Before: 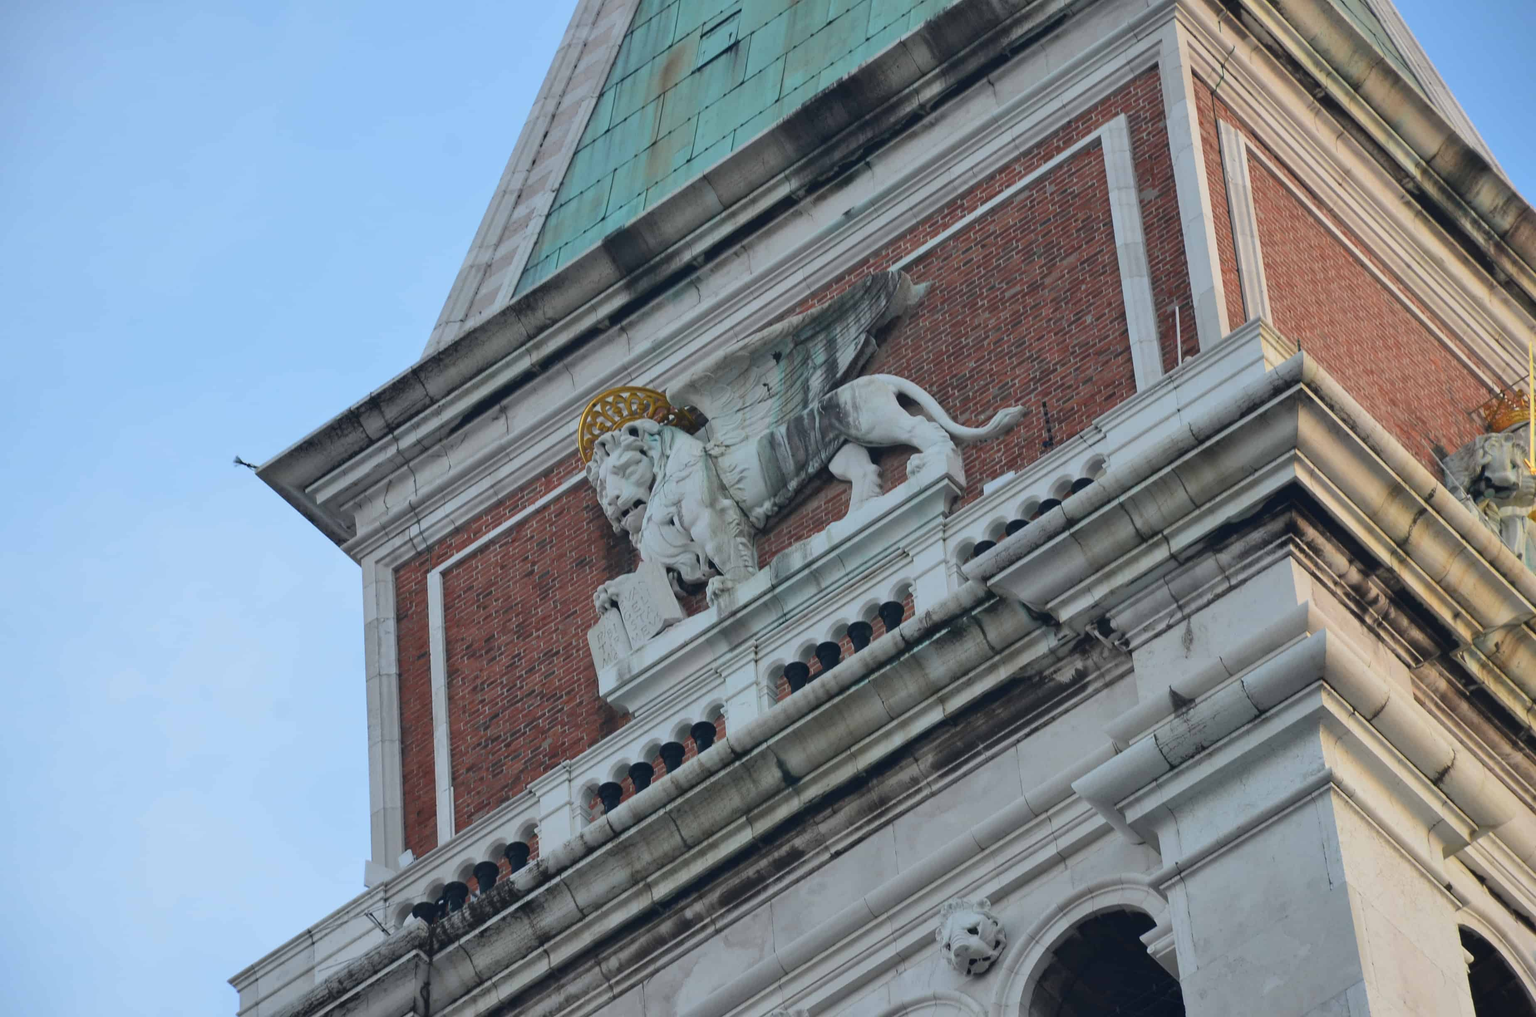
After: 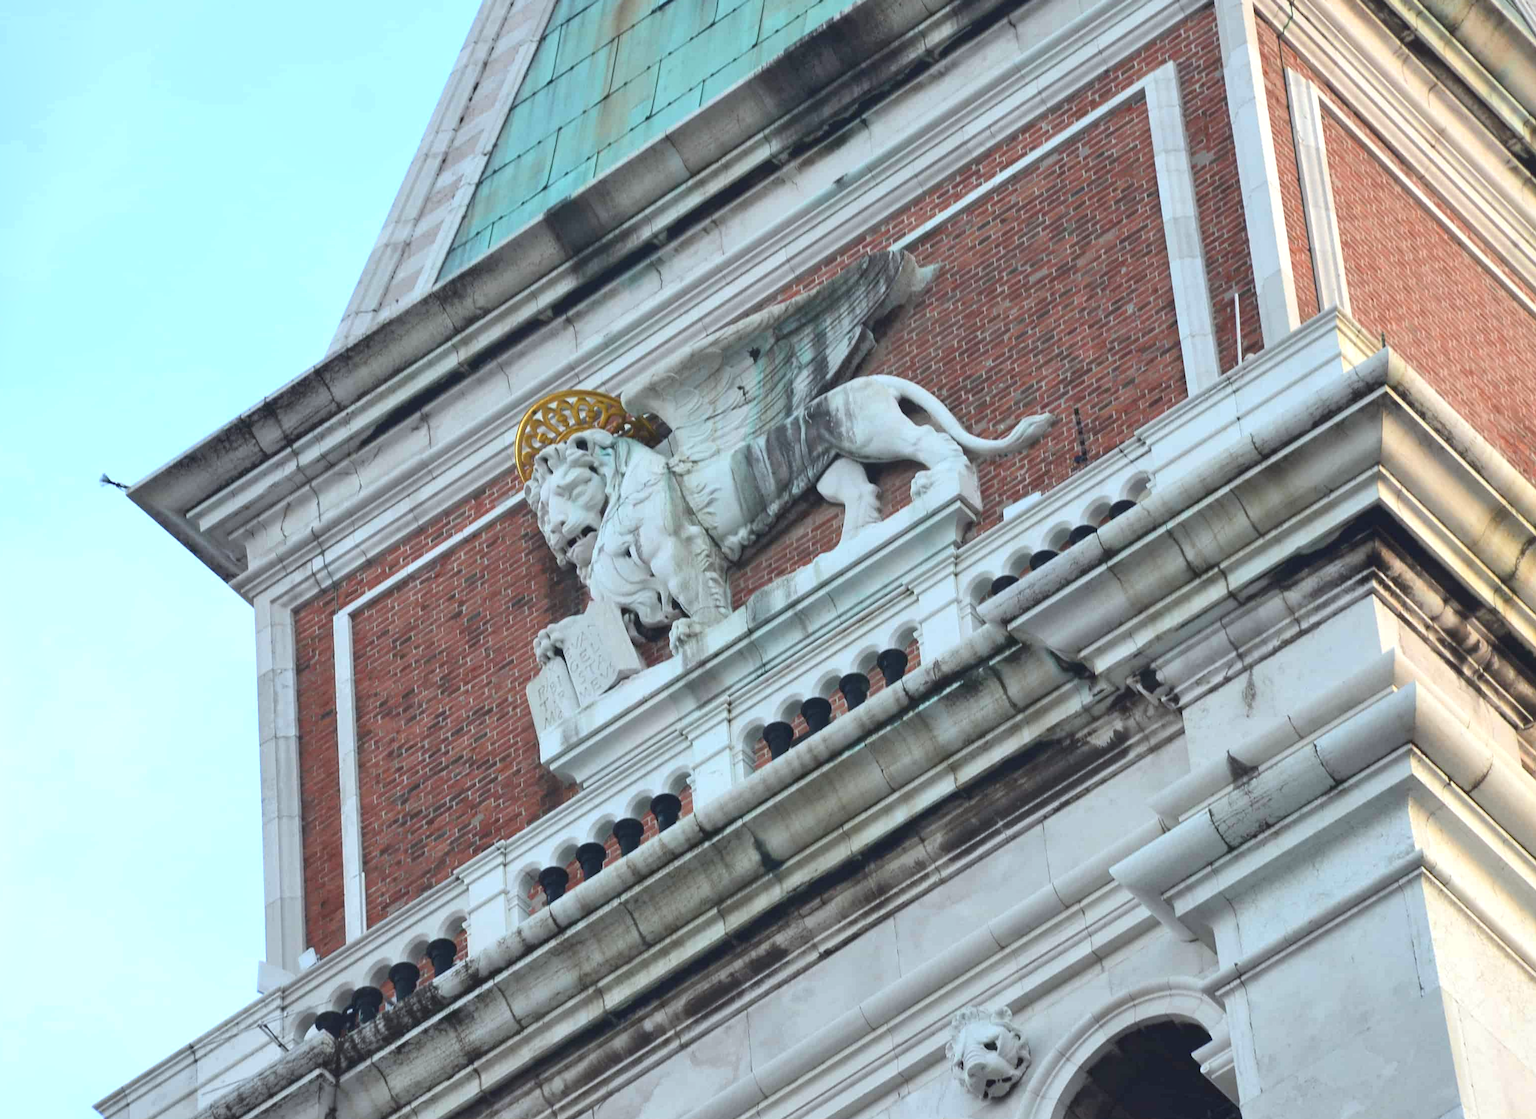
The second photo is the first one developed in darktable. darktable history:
crop: left 9.842%, top 6.244%, right 7.14%, bottom 2.375%
shadows and highlights: radius 330.61, shadows 54.4, highlights -99.58, compress 94.28%, soften with gaussian
color correction: highlights a* -2.76, highlights b* -2.79, shadows a* 1.98, shadows b* 2.84
exposure: exposure 0.759 EV, compensate highlight preservation false
